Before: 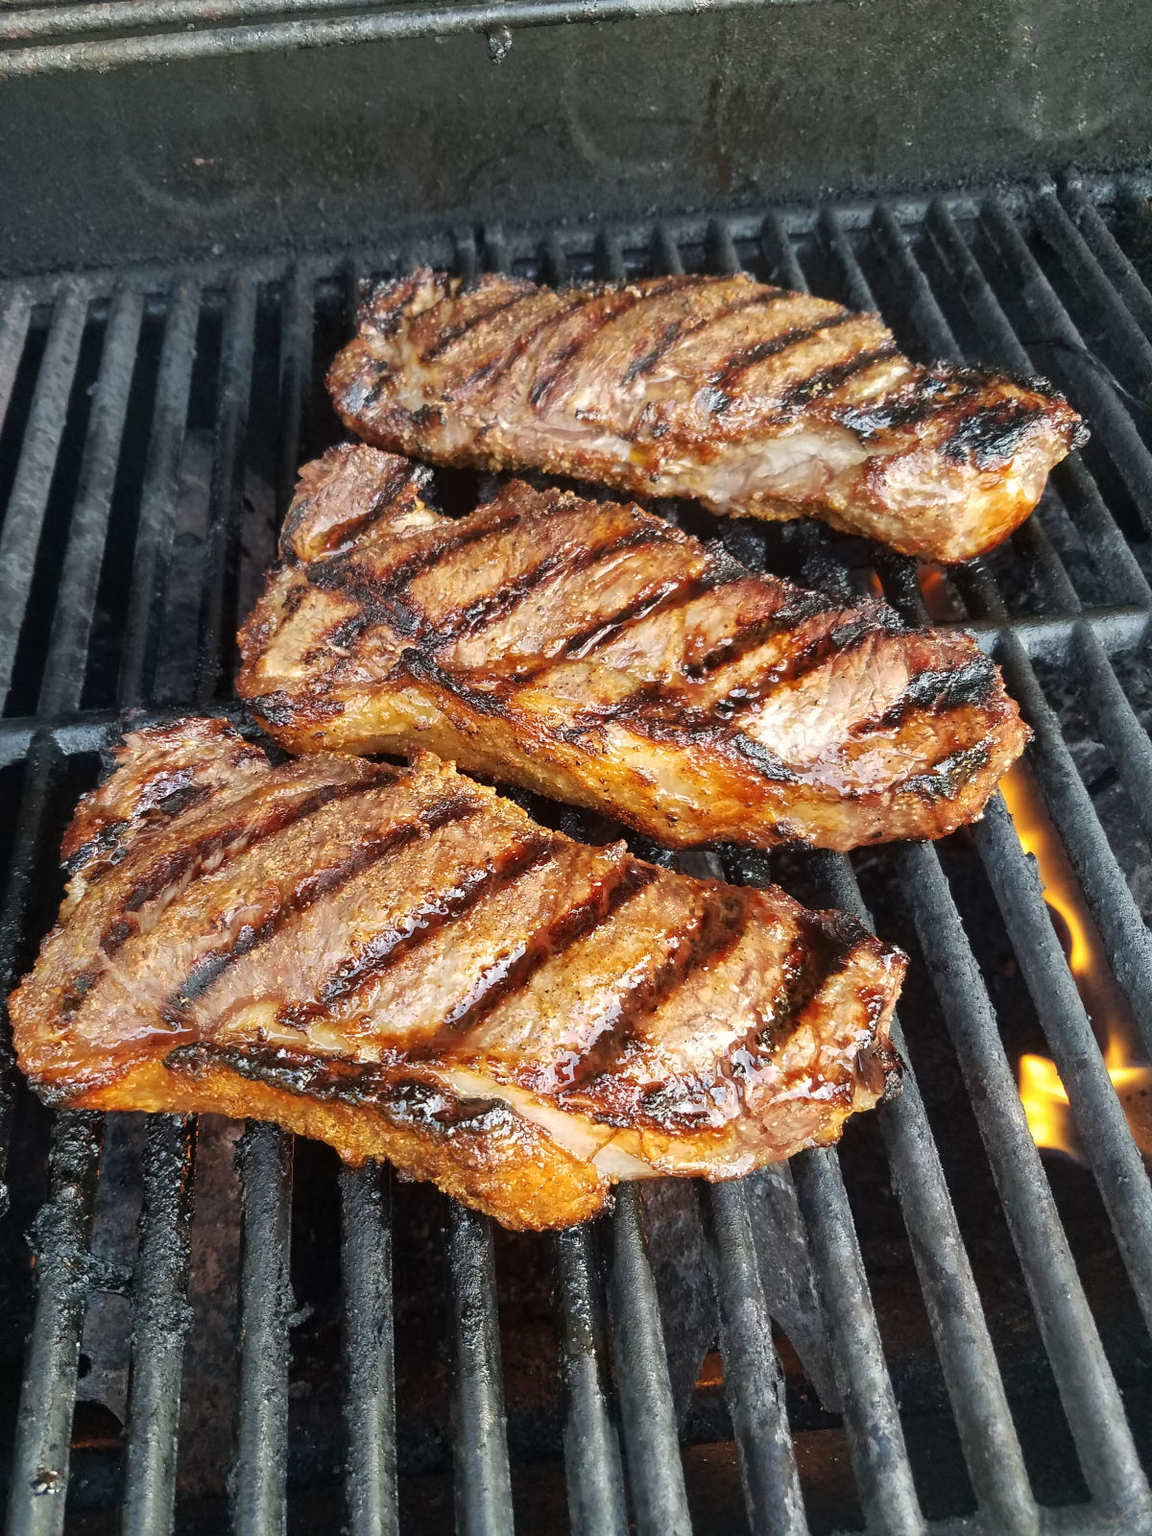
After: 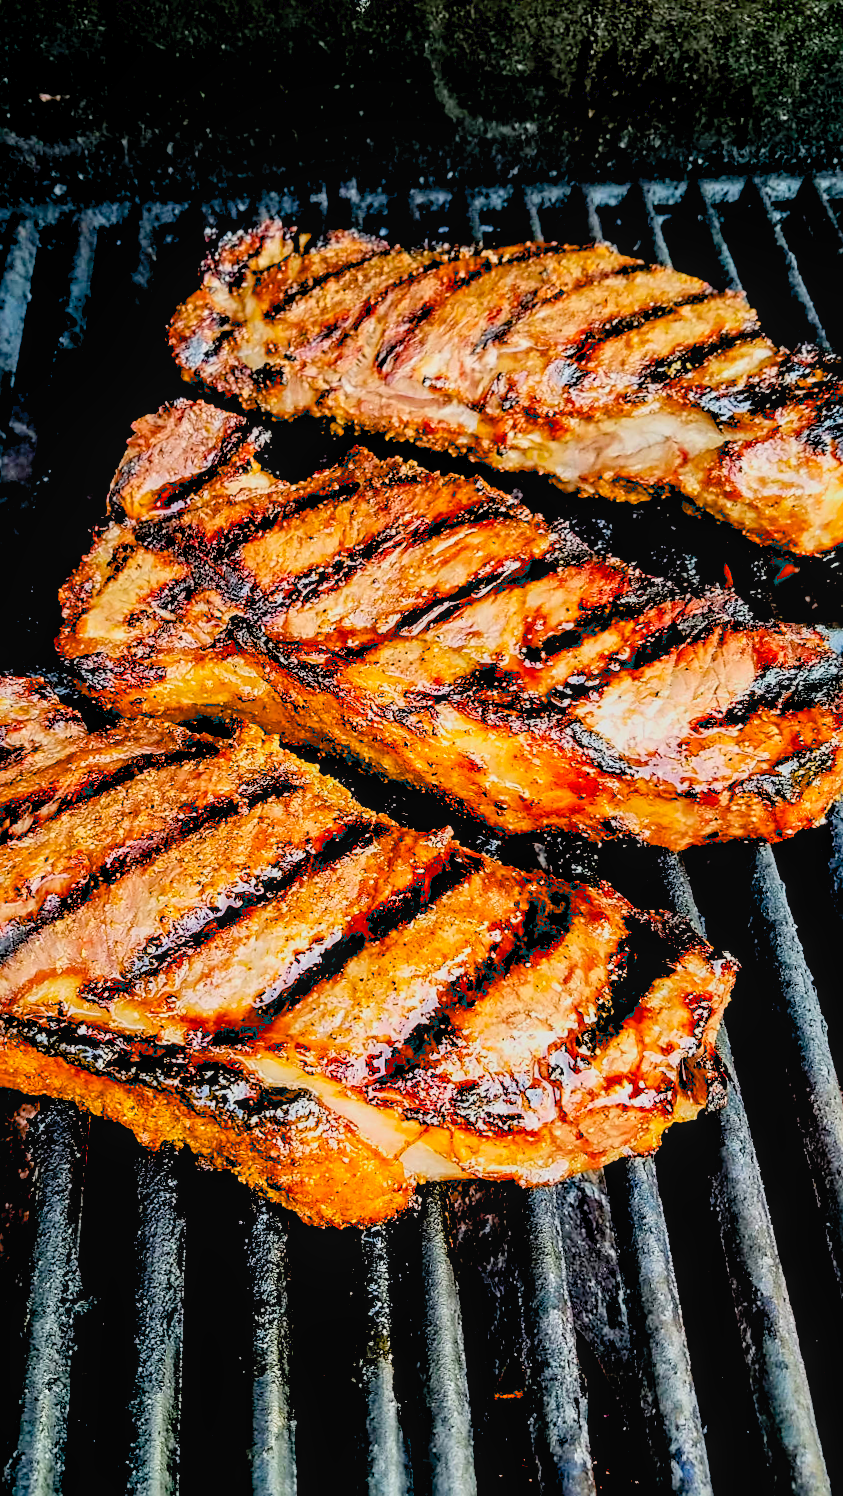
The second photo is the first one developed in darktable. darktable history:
crop and rotate: angle -3.01°, left 14.039%, top 0.038%, right 10.838%, bottom 0.044%
exposure: black level correction 0.054, exposure -0.033 EV, compensate highlight preservation false
color correction: highlights b* -0.039, saturation 1.83
filmic rgb: black relative exposure -7.65 EV, white relative exposure 4.56 EV, hardness 3.61
sharpen: on, module defaults
local contrast: on, module defaults
contrast brightness saturation: contrast 0.136, brightness 0.216
